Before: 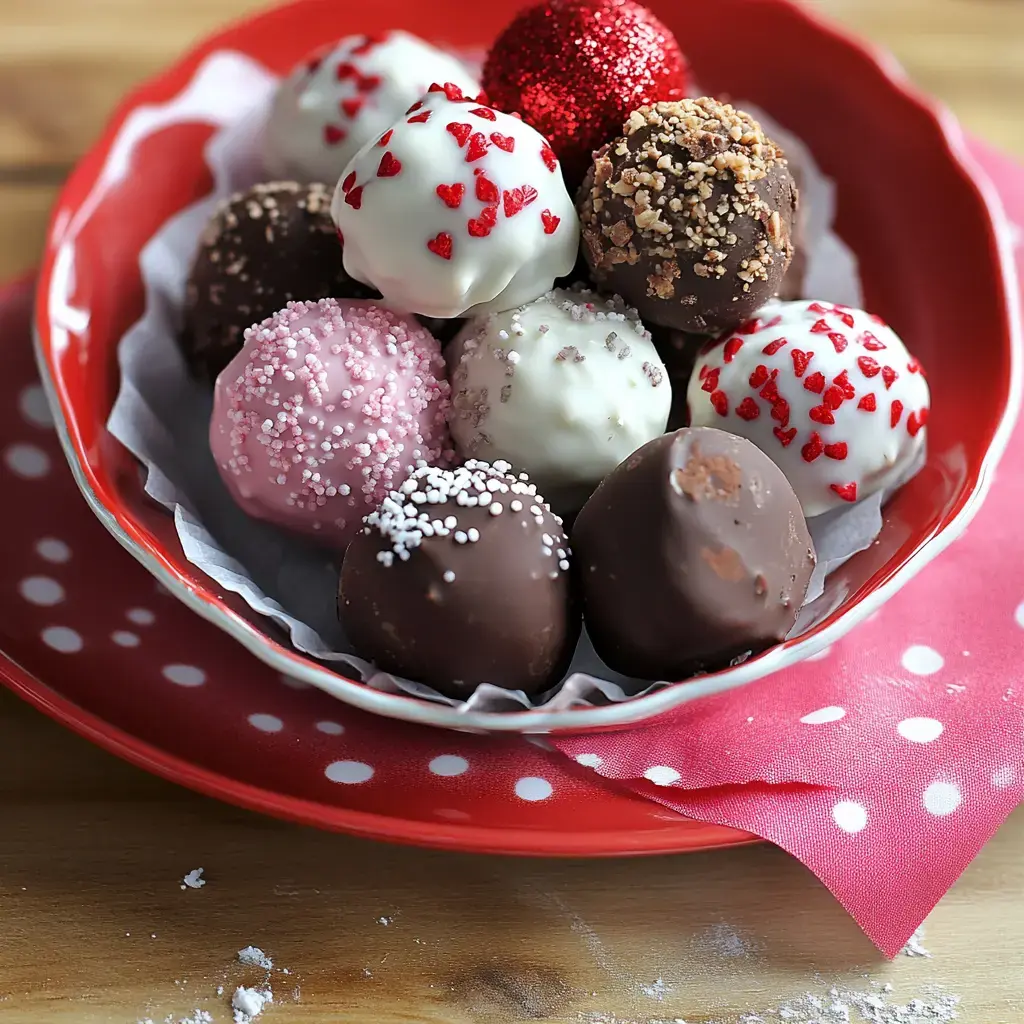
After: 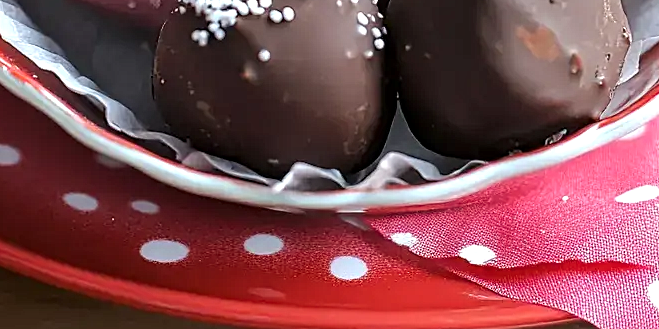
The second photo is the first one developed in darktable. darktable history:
exposure: exposure 0.403 EV, compensate exposure bias true, compensate highlight preservation false
contrast equalizer: y [[0.5, 0.5, 0.5, 0.539, 0.64, 0.611], [0.5 ×6], [0.5 ×6], [0 ×6], [0 ×6]]
crop: left 18.098%, top 50.963%, right 17.52%, bottom 16.902%
